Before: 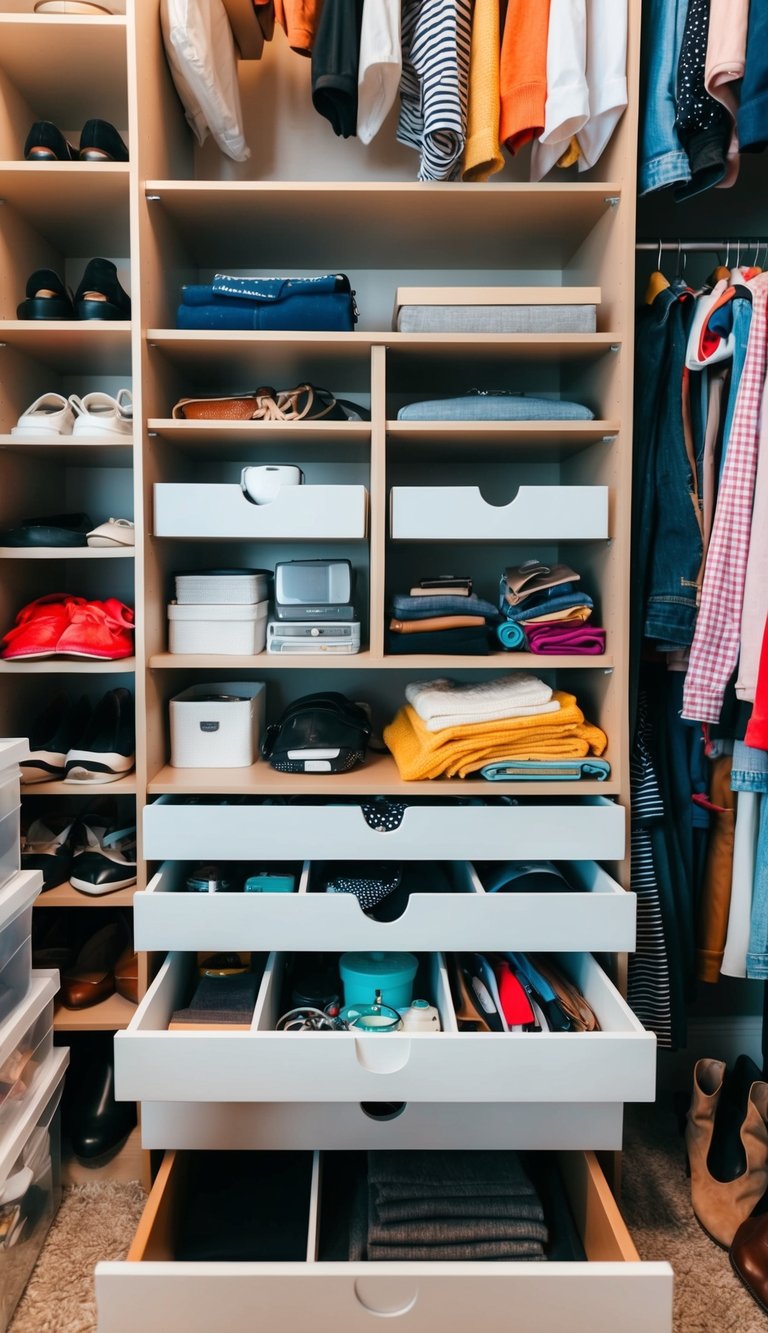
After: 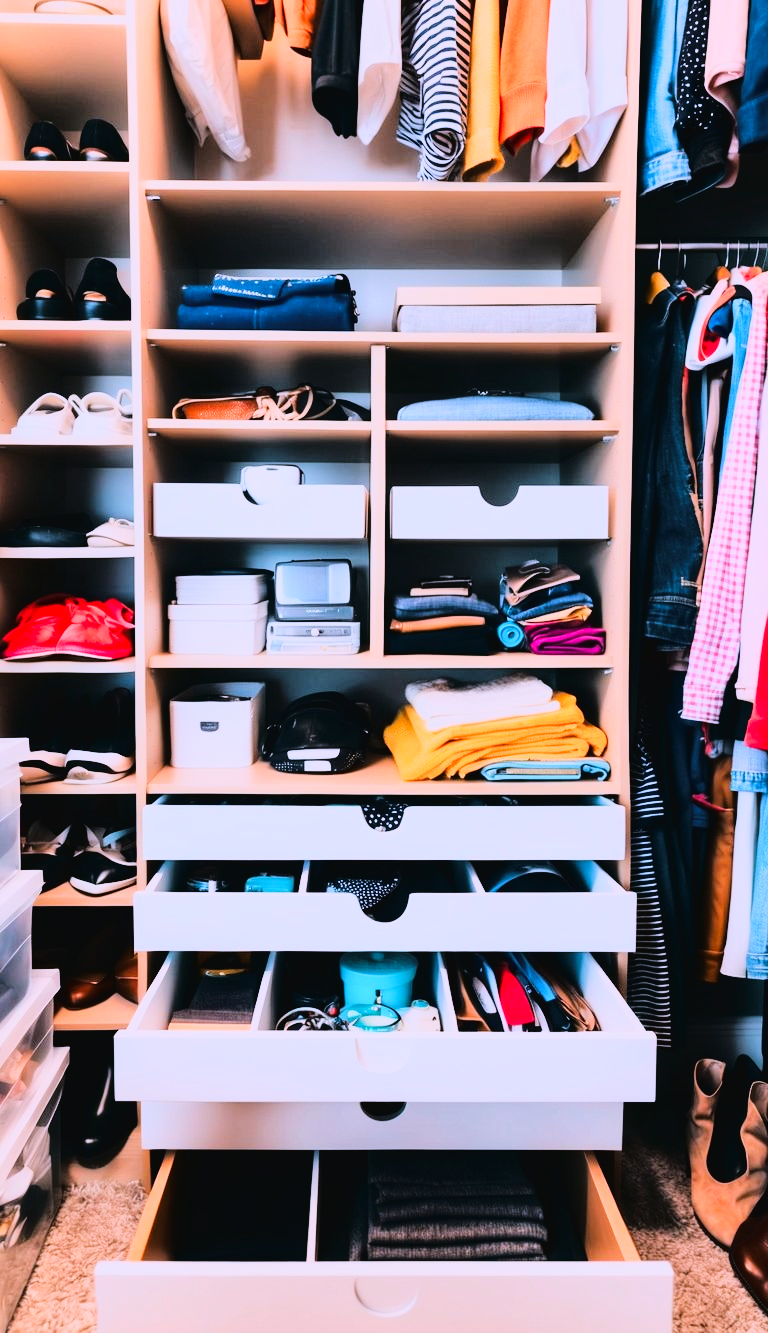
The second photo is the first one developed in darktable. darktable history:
tone curve: curves: ch0 [(0, 0.026) (0.155, 0.133) (0.272, 0.34) (0.434, 0.625) (0.676, 0.871) (0.994, 0.955)], color space Lab, linked channels, preserve colors none
filmic rgb: black relative exposure -7.65 EV, white relative exposure 4.56 EV, hardness 3.61
white balance: red 1.042, blue 1.17
